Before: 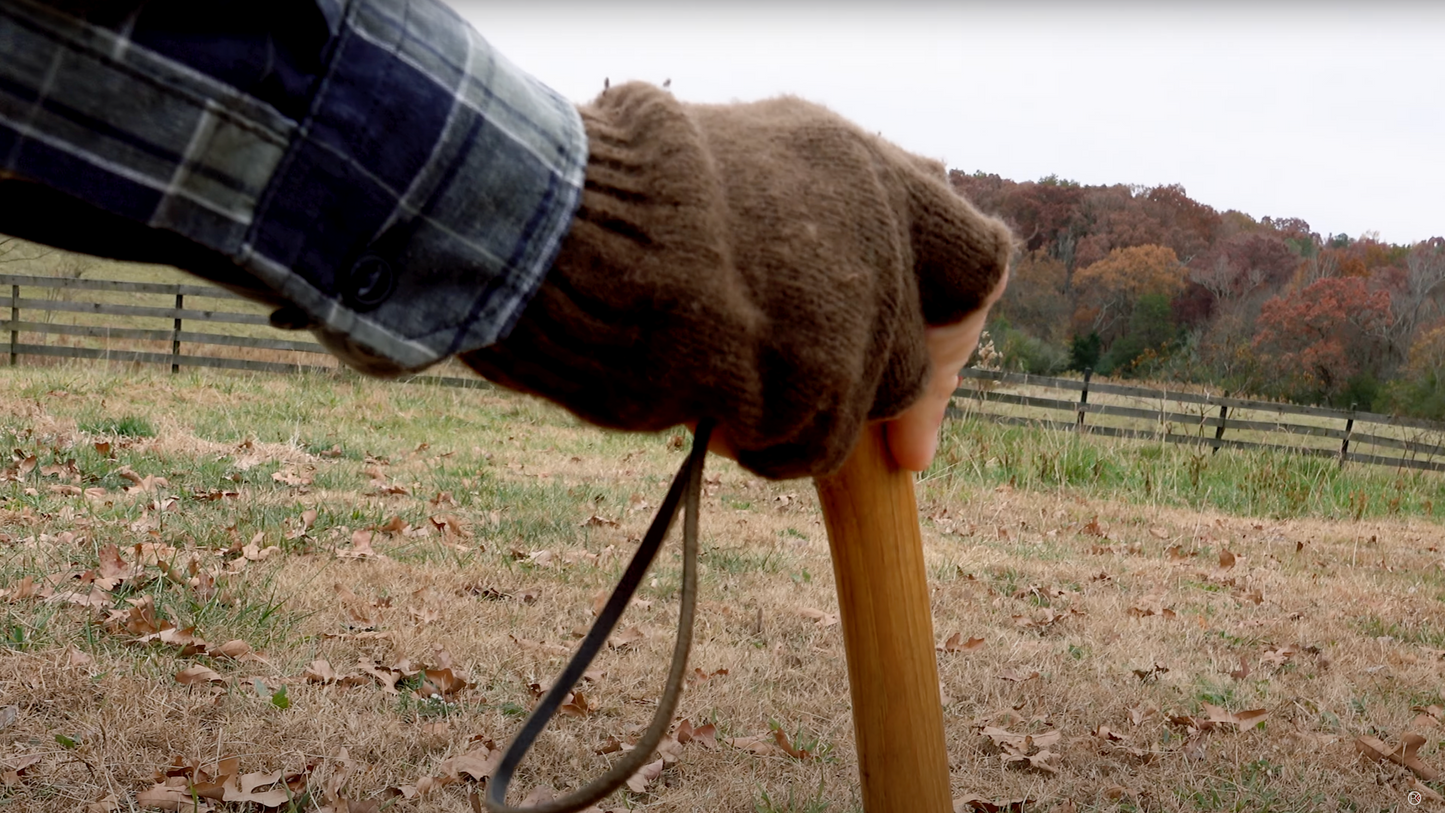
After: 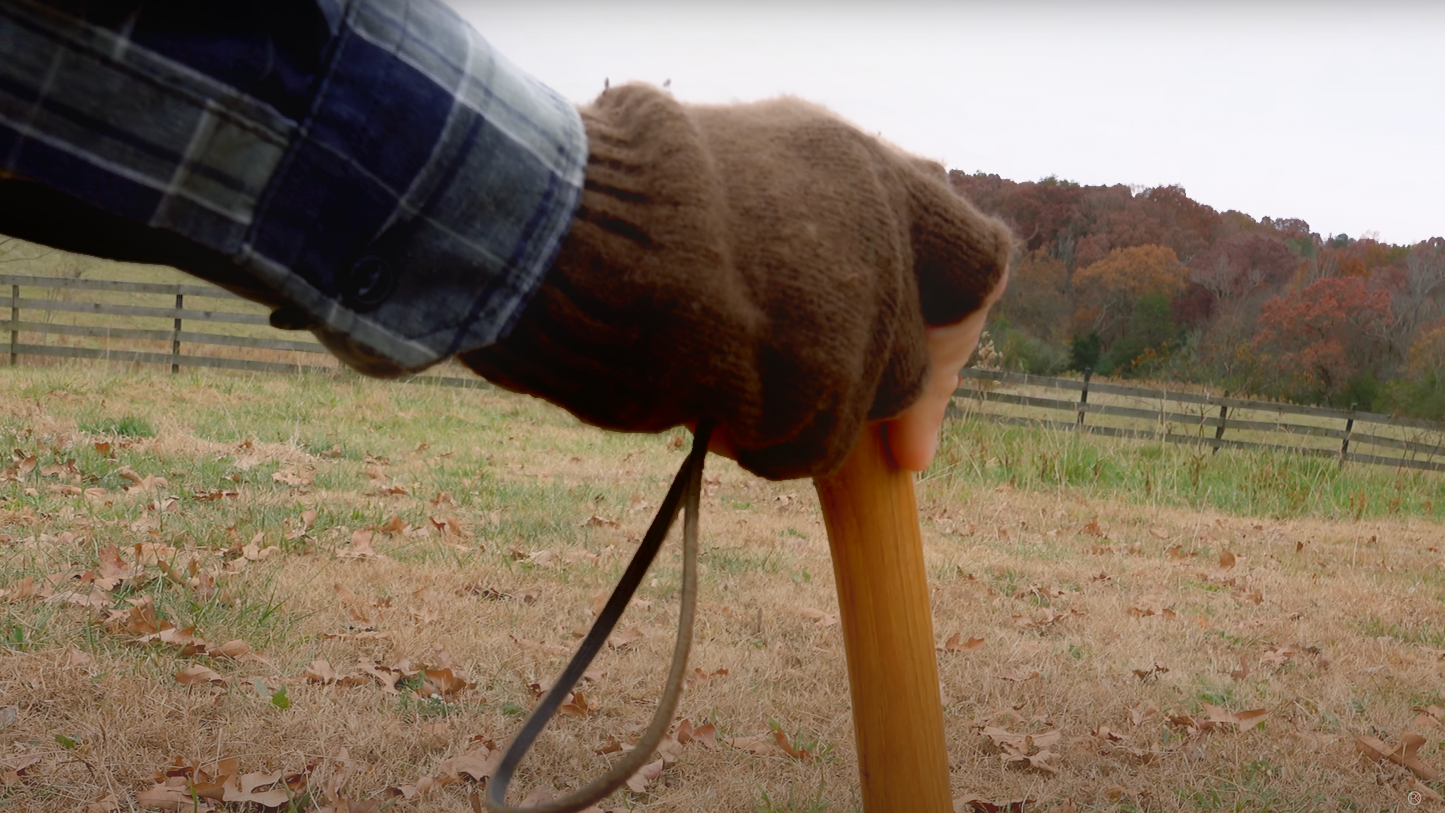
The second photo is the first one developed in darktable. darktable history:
contrast equalizer: octaves 7, y [[0.6 ×6], [0.55 ×6], [0 ×6], [0 ×6], [0 ×6]], mix -1
contrast brightness saturation: saturation 0.13
